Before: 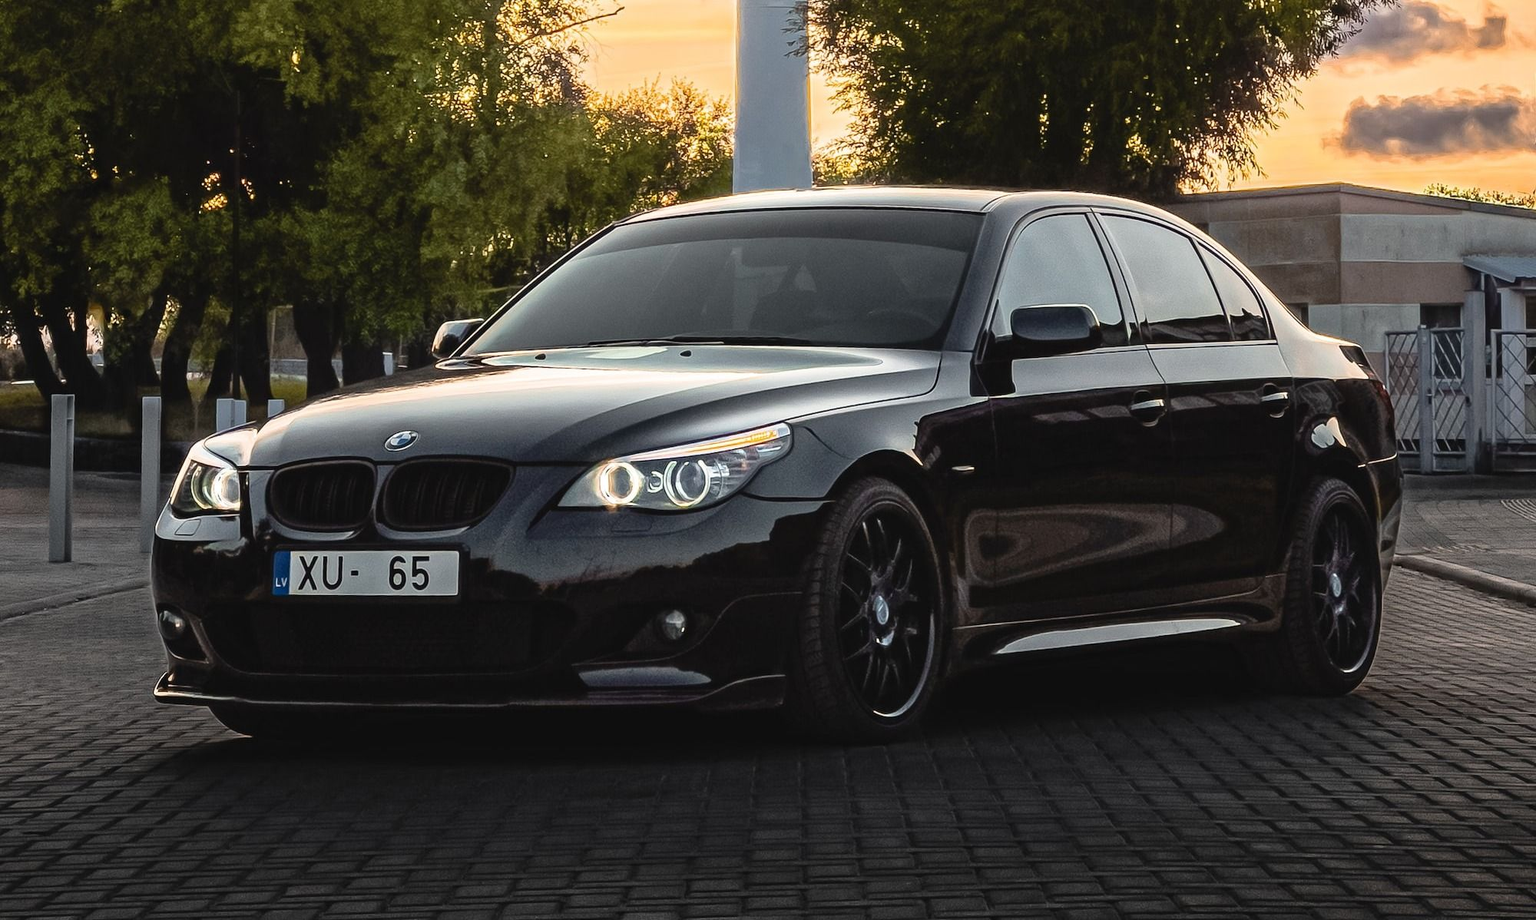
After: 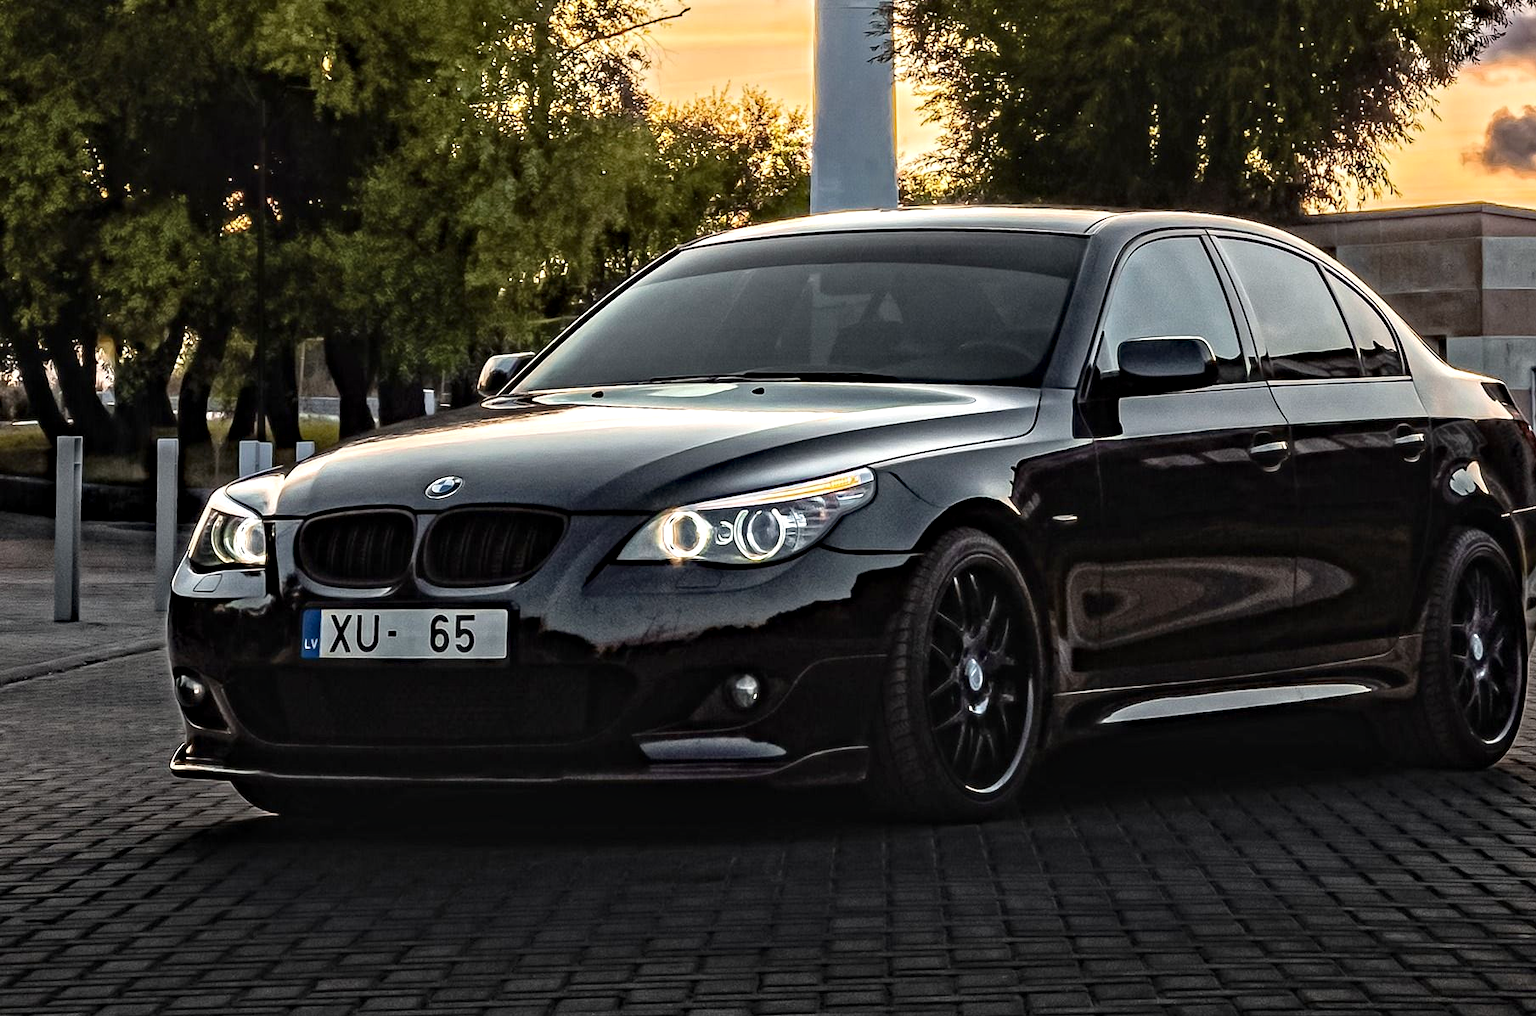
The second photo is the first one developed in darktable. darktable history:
tone equalizer: edges refinement/feathering 500, mask exposure compensation -1.57 EV, preserve details no
crop: right 9.503%, bottom 0.018%
contrast equalizer: y [[0.511, 0.558, 0.631, 0.632, 0.559, 0.512], [0.5 ×6], [0.507, 0.559, 0.627, 0.644, 0.647, 0.647], [0 ×6], [0 ×6]], mix 0.743
haze removal: compatibility mode true, adaptive false
